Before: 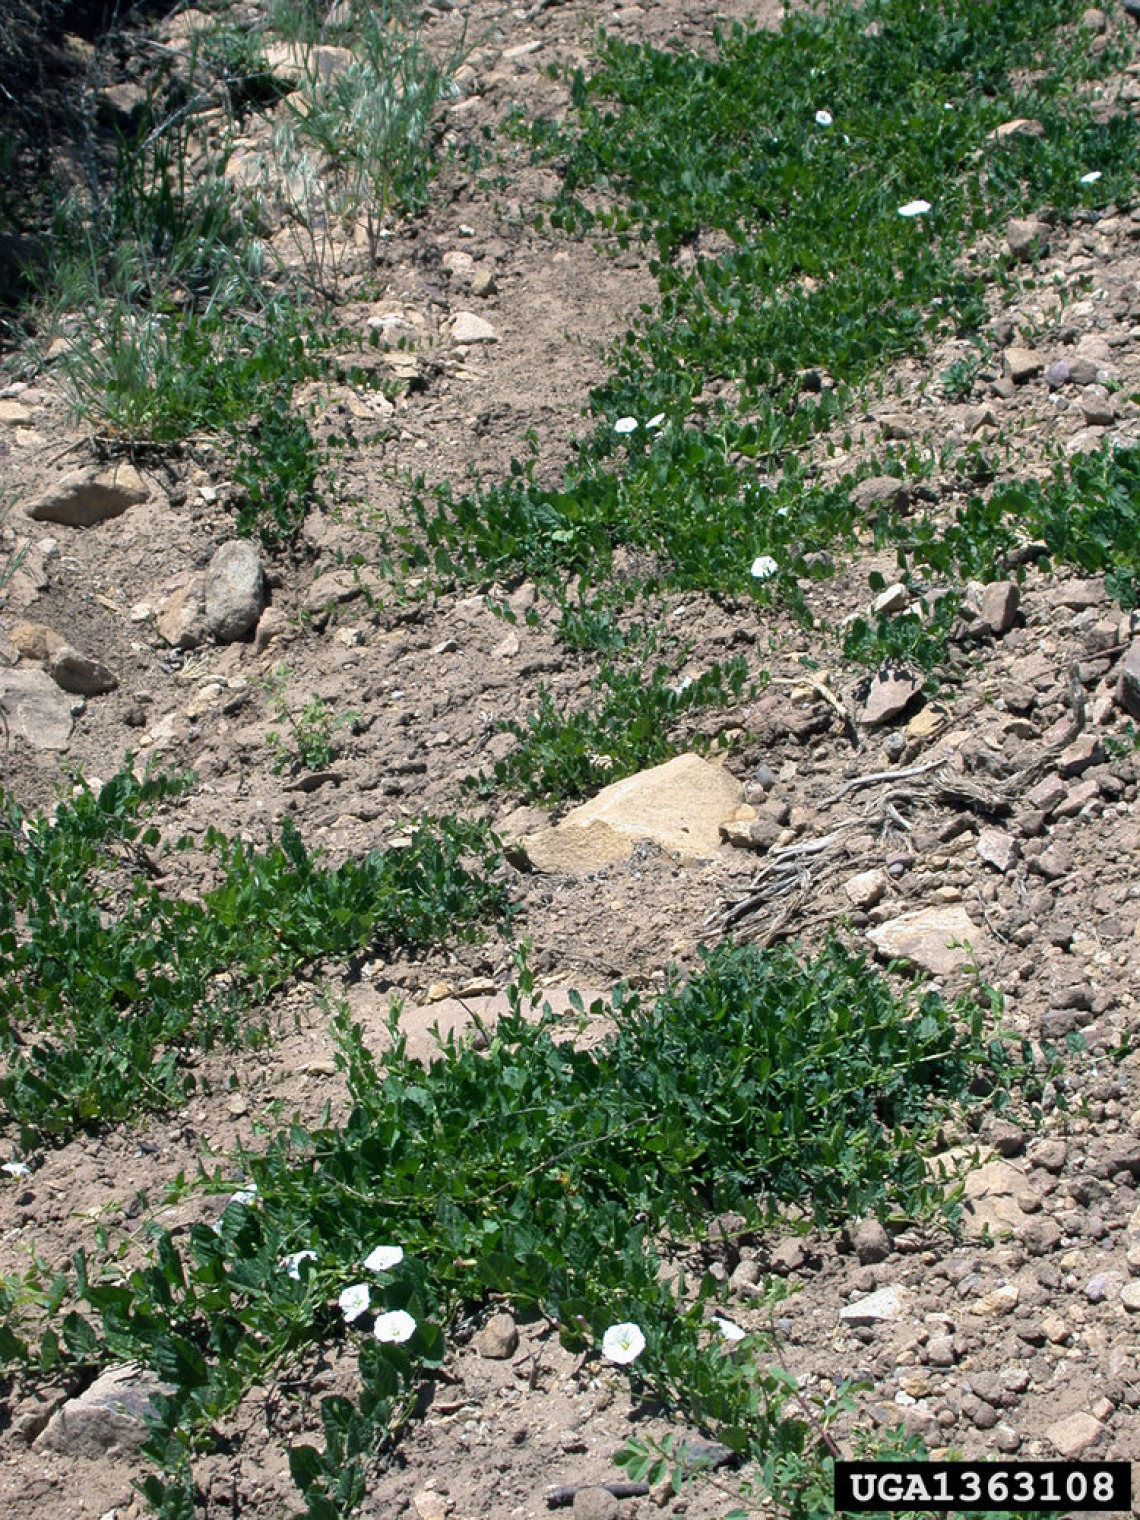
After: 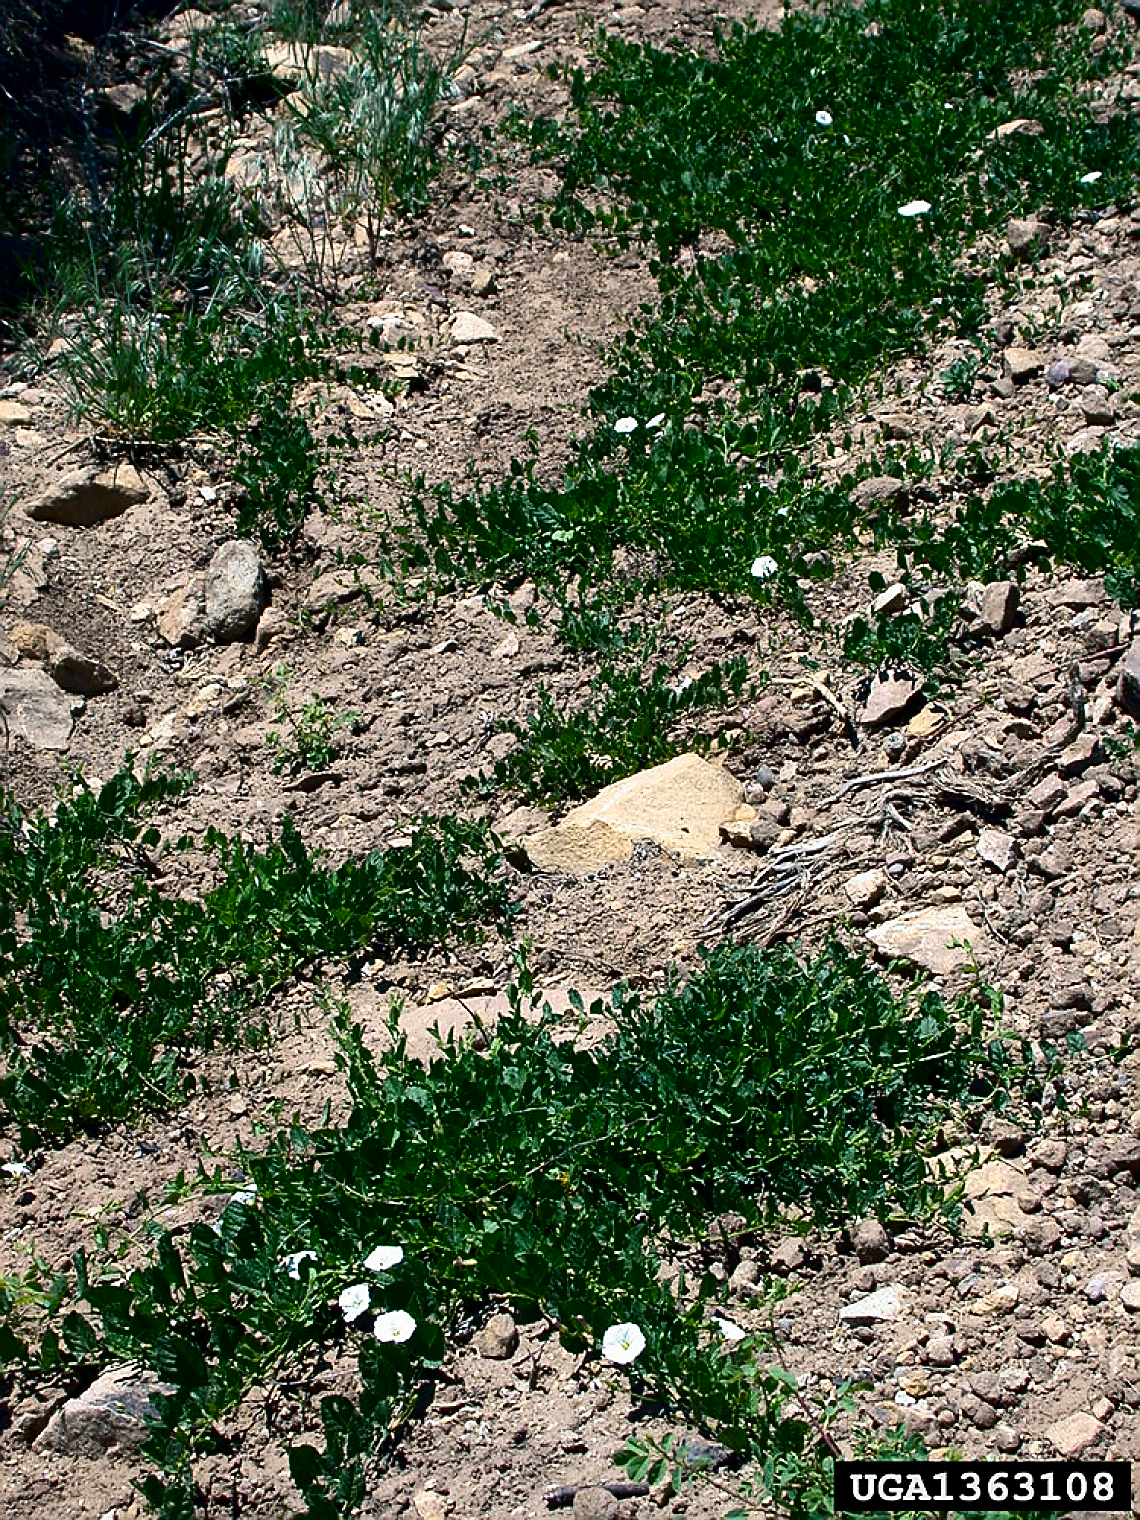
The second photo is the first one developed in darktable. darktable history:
exposure: compensate exposure bias true, compensate highlight preservation false
sharpen: radius 1.4, amount 1.25, threshold 0.7
contrast brightness saturation: contrast 0.22, brightness -0.19, saturation 0.24
